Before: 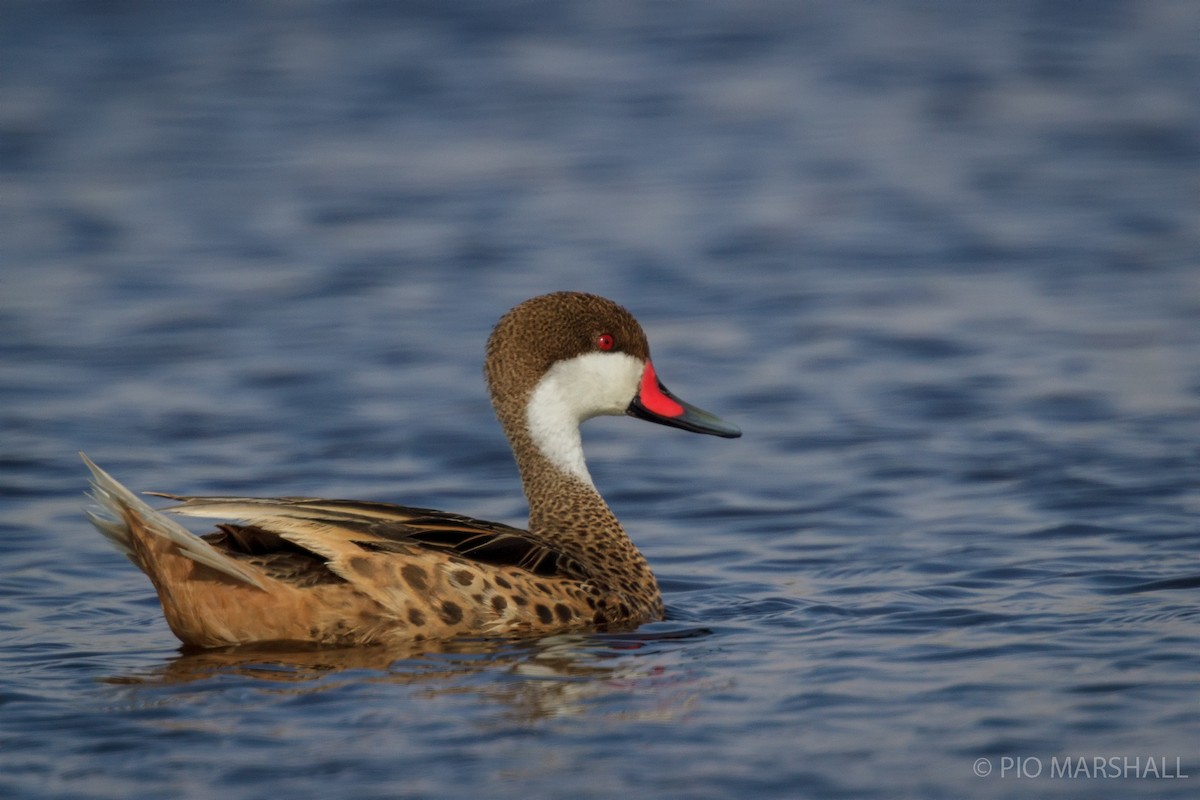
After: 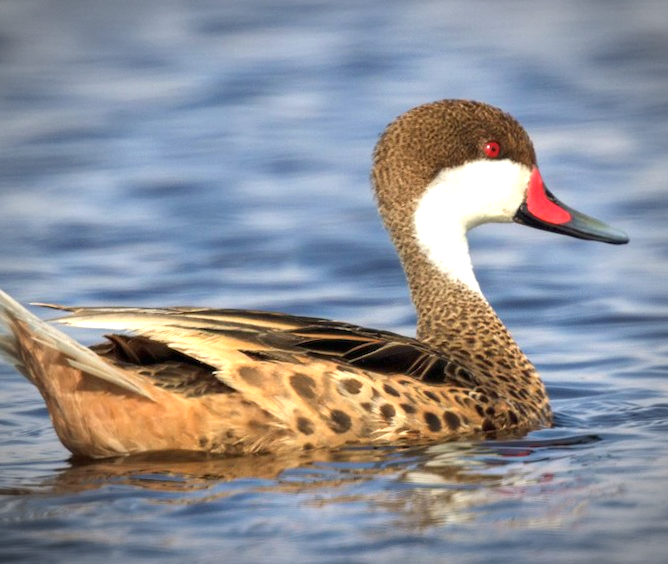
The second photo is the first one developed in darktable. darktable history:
crop: left 8.966%, top 23.852%, right 34.699%, bottom 4.703%
rotate and perspective: rotation -0.45°, automatic cropping original format, crop left 0.008, crop right 0.992, crop top 0.012, crop bottom 0.988
exposure: black level correction 0, exposure 1.45 EV, compensate exposure bias true, compensate highlight preservation false
vignetting: automatic ratio true
